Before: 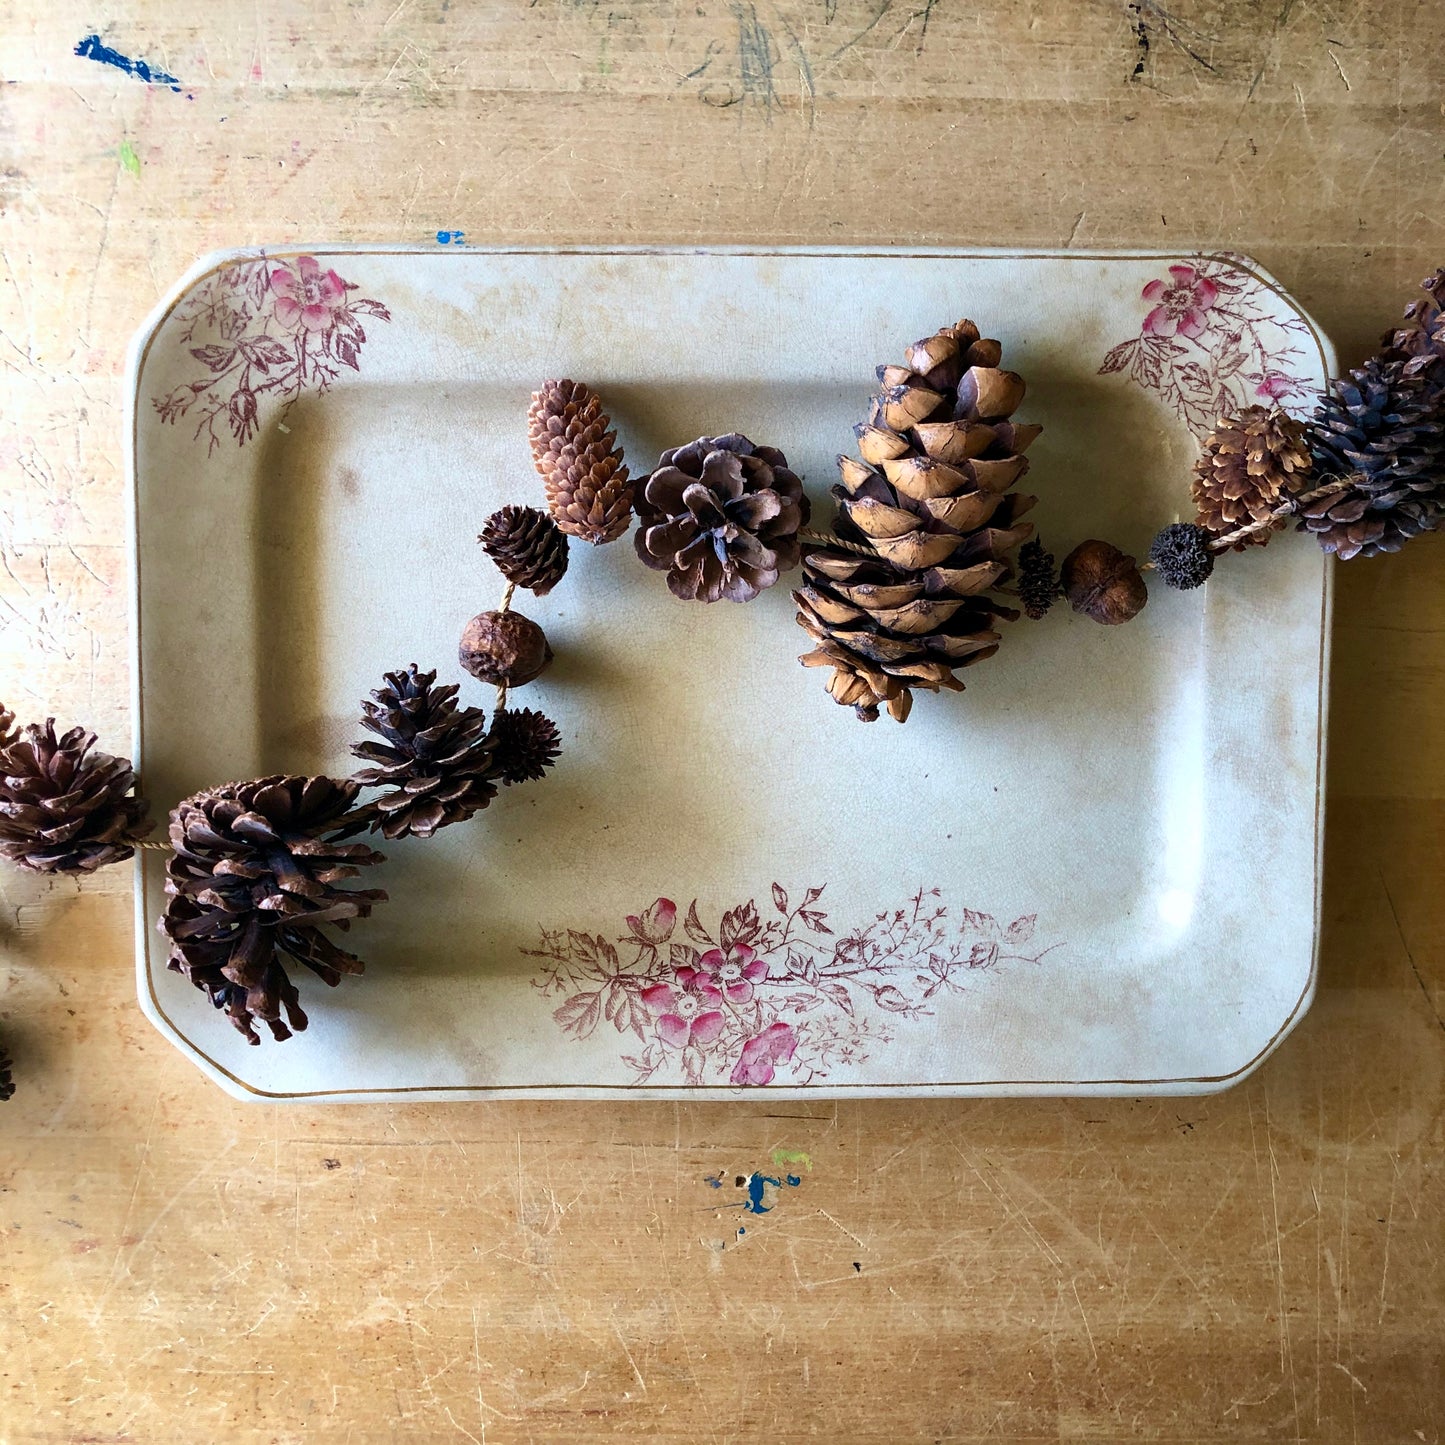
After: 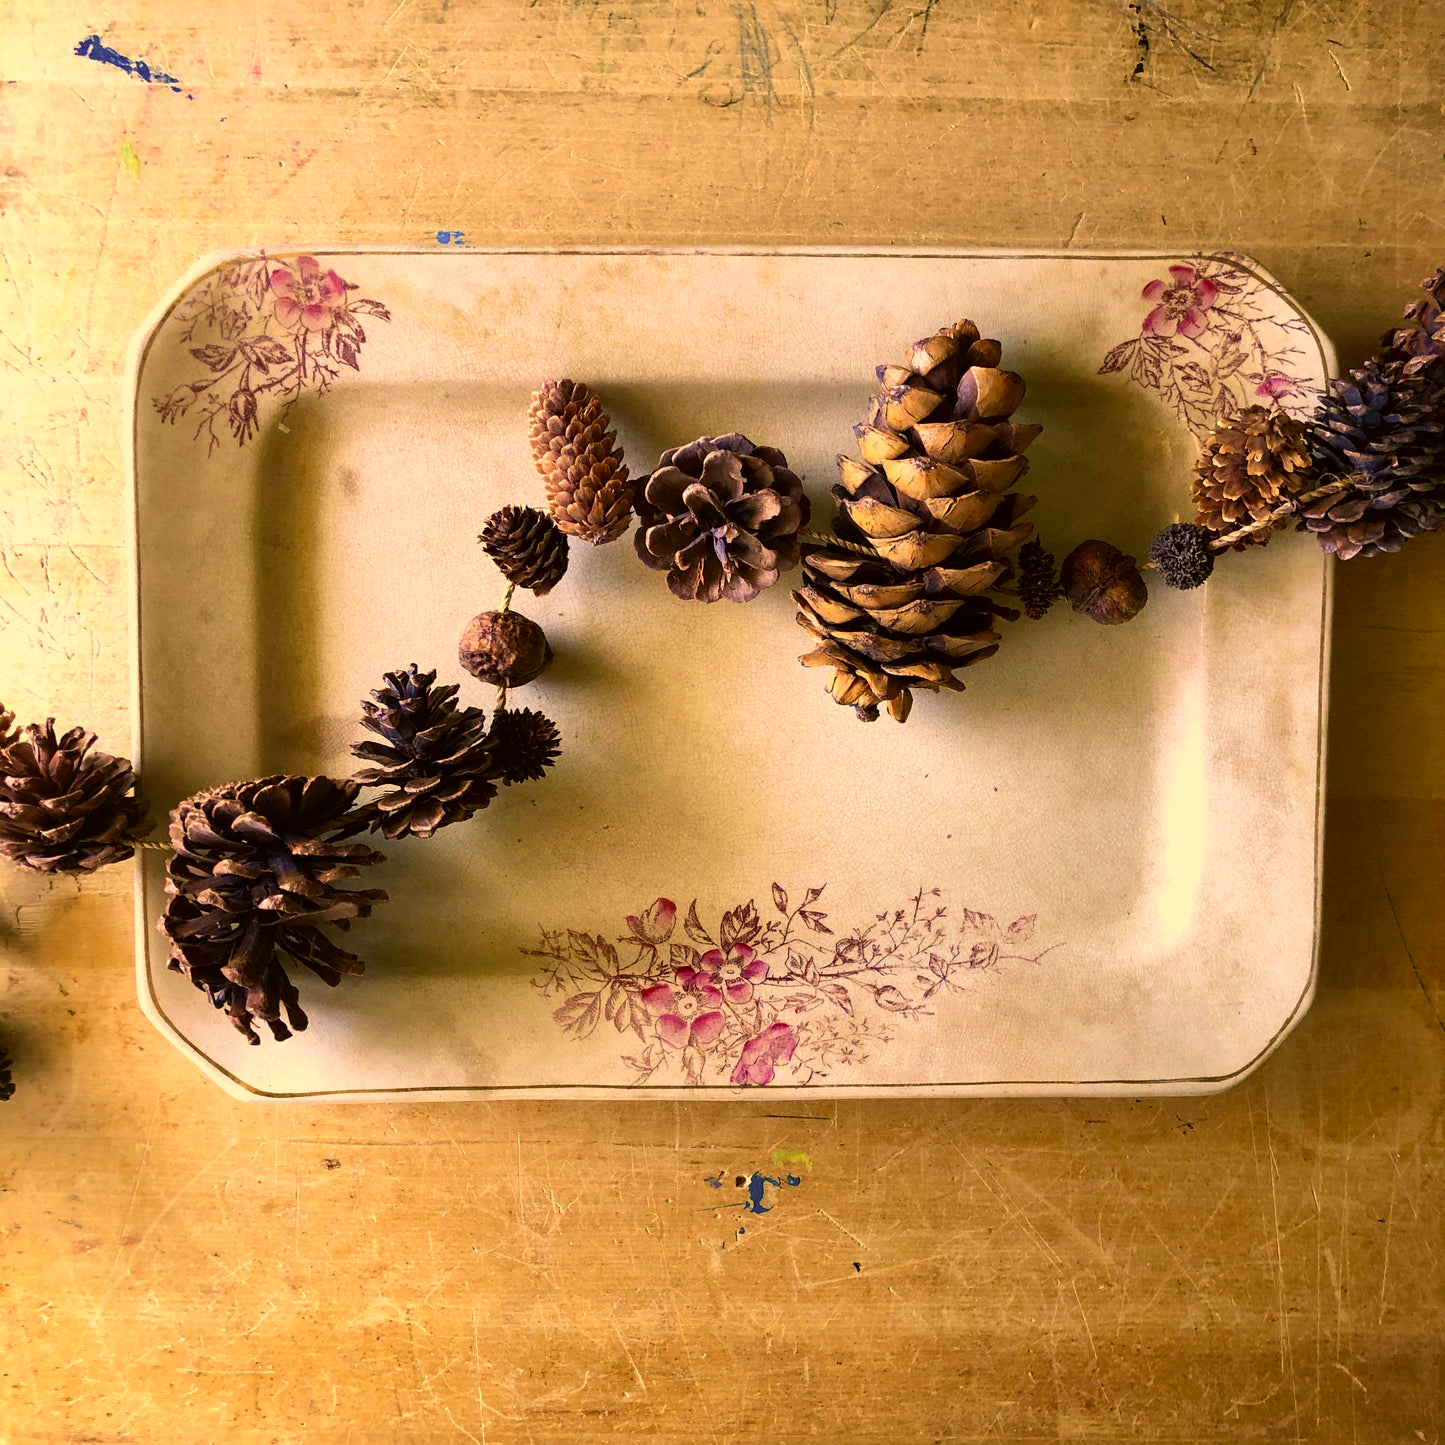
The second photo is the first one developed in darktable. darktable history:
rotate and perspective: automatic cropping original format, crop left 0, crop top 0
color correction: highlights a* 17.94, highlights b* 35.39, shadows a* 1.48, shadows b* 6.42, saturation 1.01
velvia: on, module defaults
